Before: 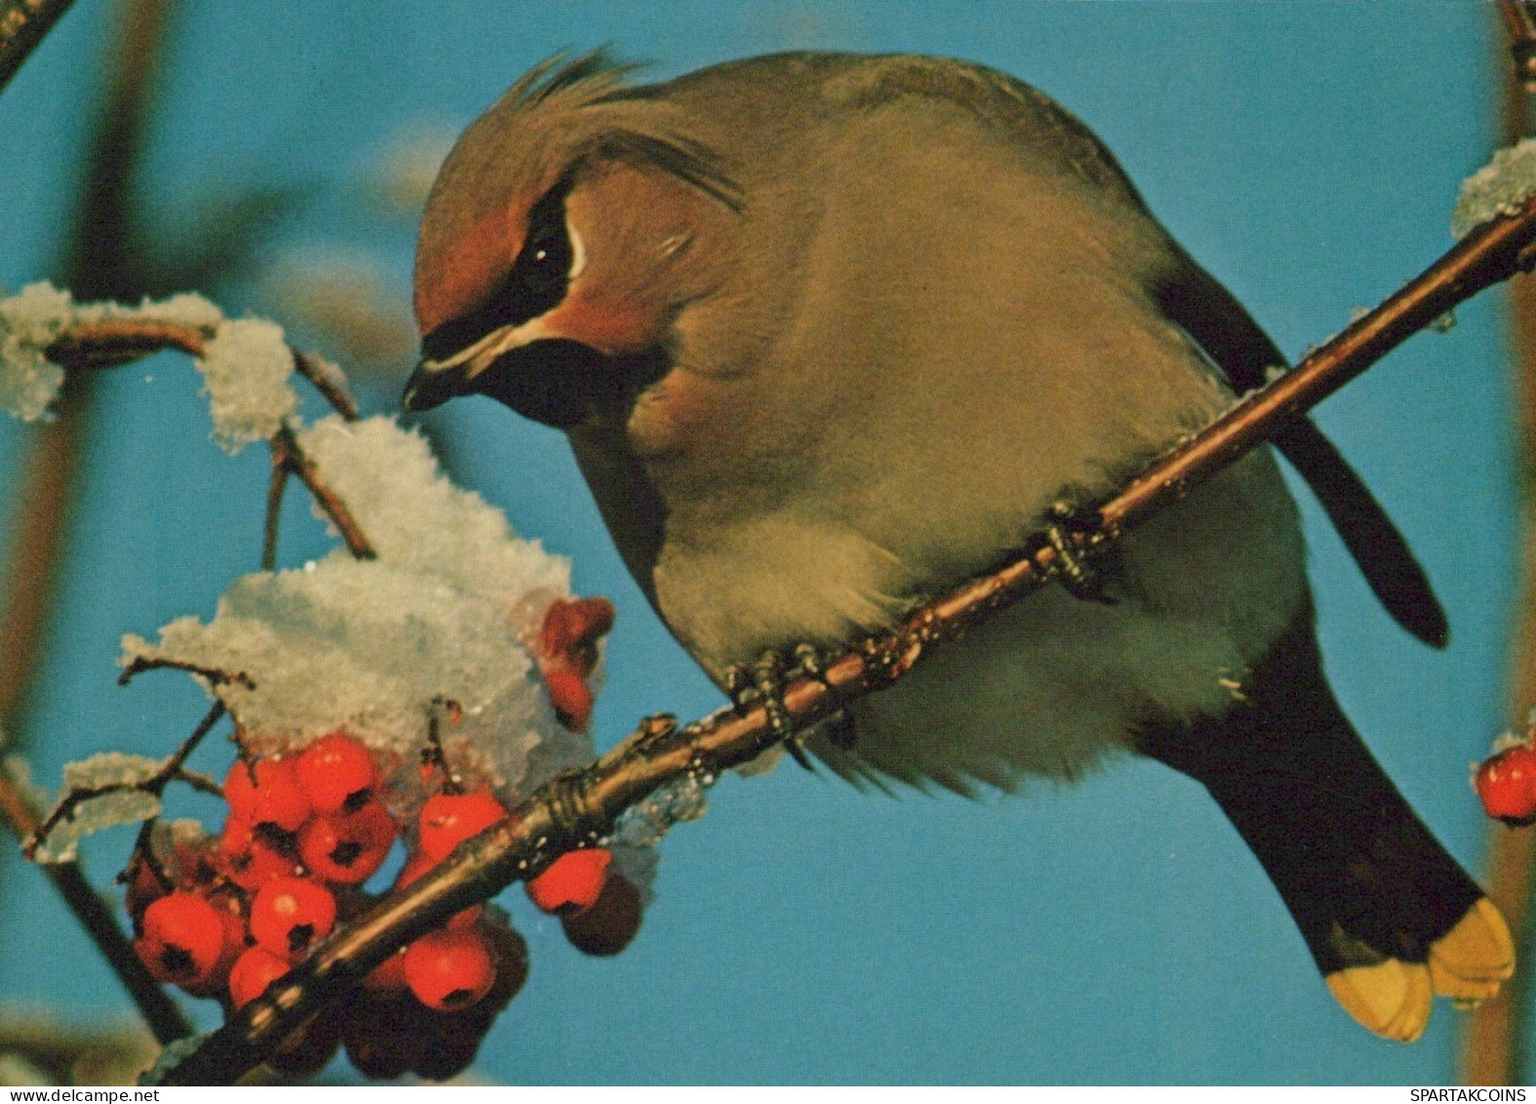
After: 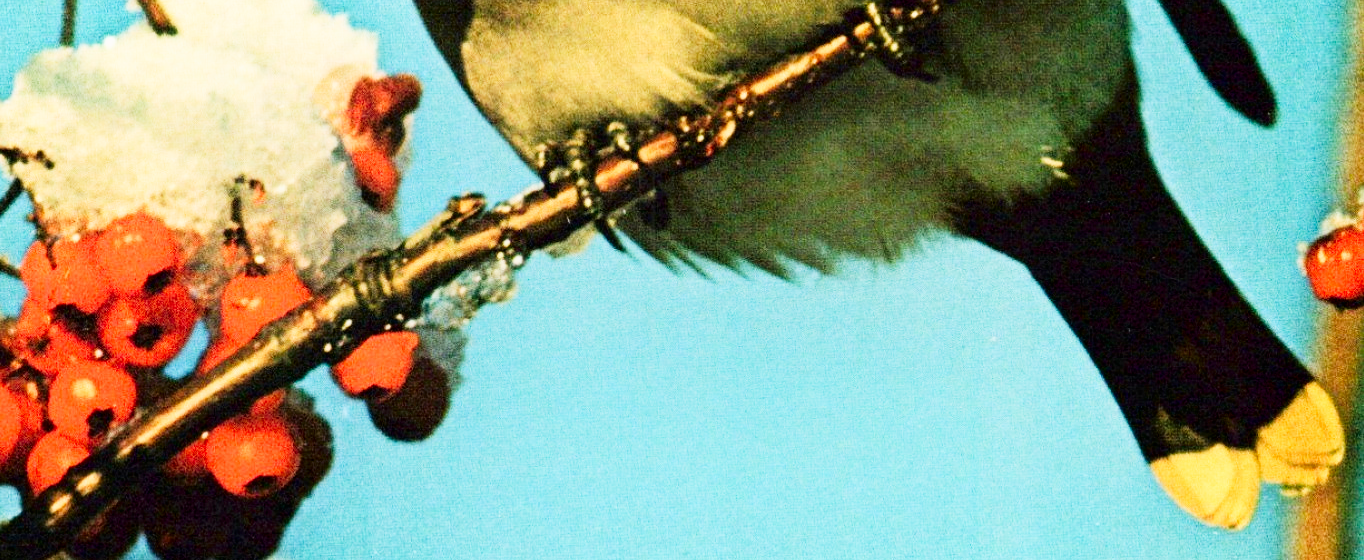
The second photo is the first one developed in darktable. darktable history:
crop and rotate: left 13.307%, top 47.646%, bottom 2.791%
base curve: curves: ch0 [(0, 0) (0.007, 0.004) (0.027, 0.03) (0.046, 0.07) (0.207, 0.54) (0.442, 0.872) (0.673, 0.972) (1, 1)], preserve colors none
shadows and highlights: shadows -63.9, white point adjustment -5.3, highlights 61.91
